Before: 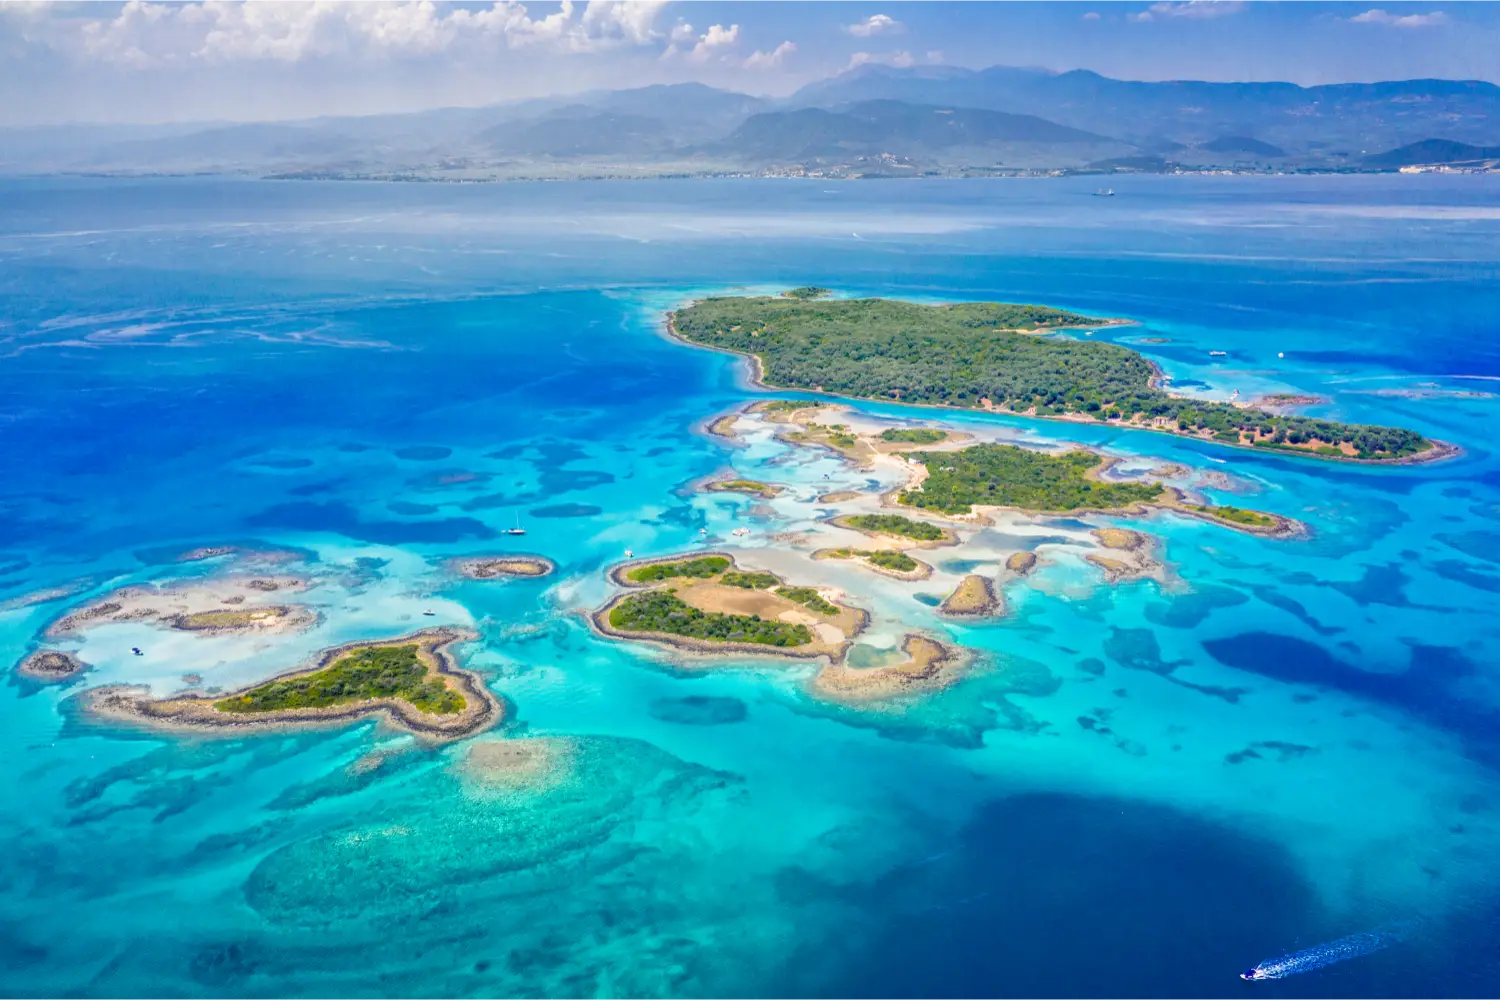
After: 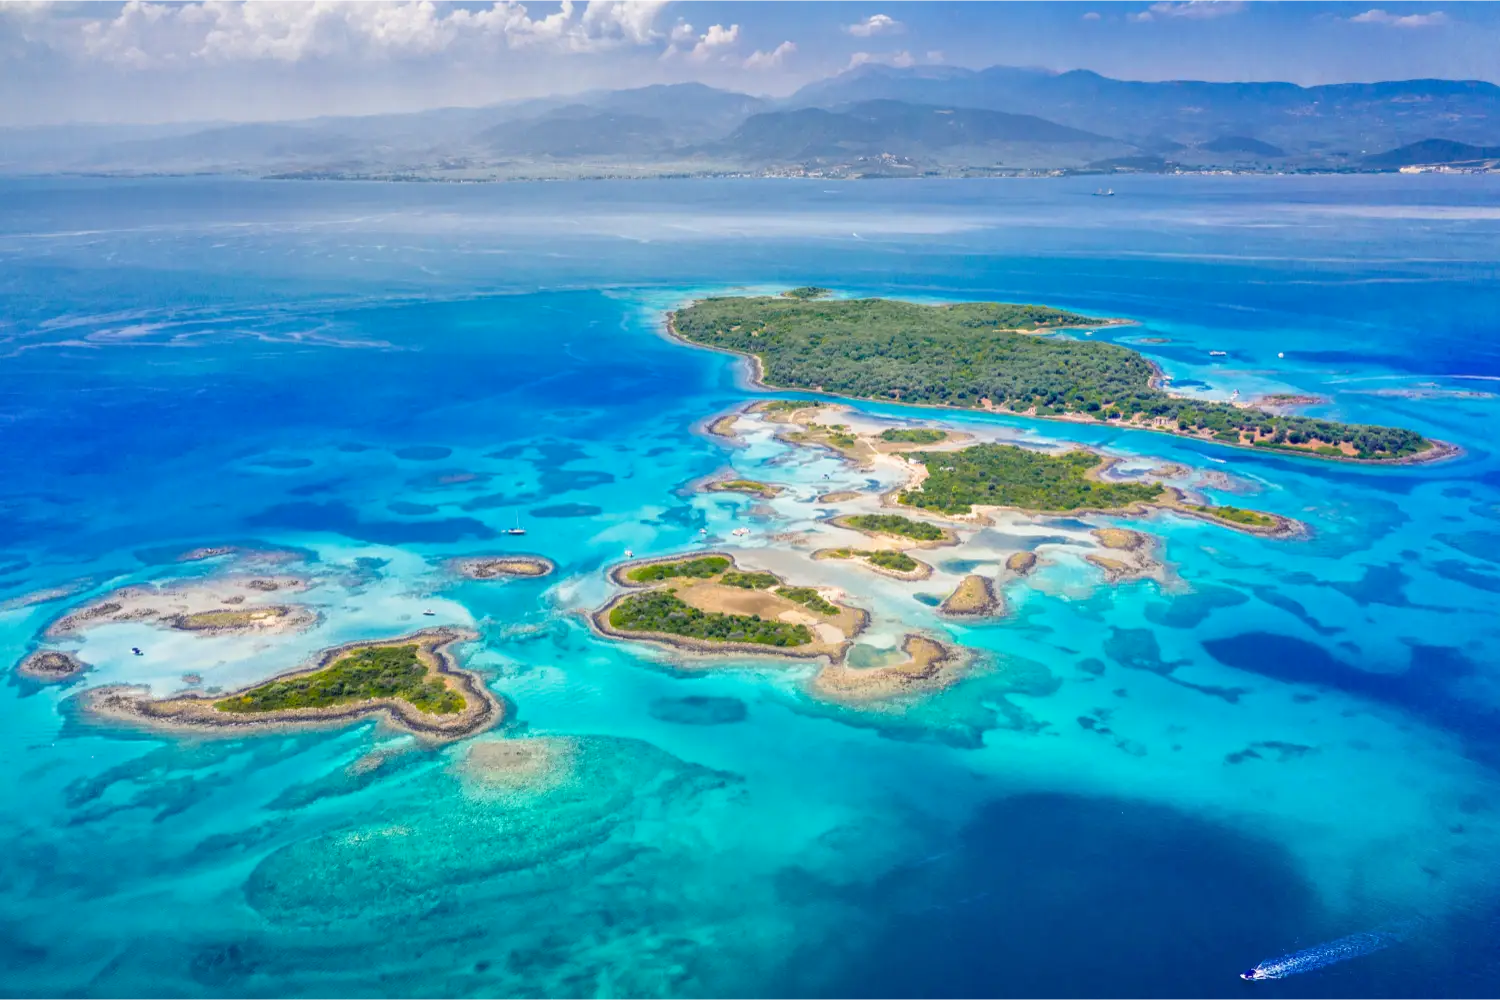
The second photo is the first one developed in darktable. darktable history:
sharpen: radius 2.883, amount 0.868, threshold 47.523
shadows and highlights: shadows 37.27, highlights -28.18, soften with gaussian
